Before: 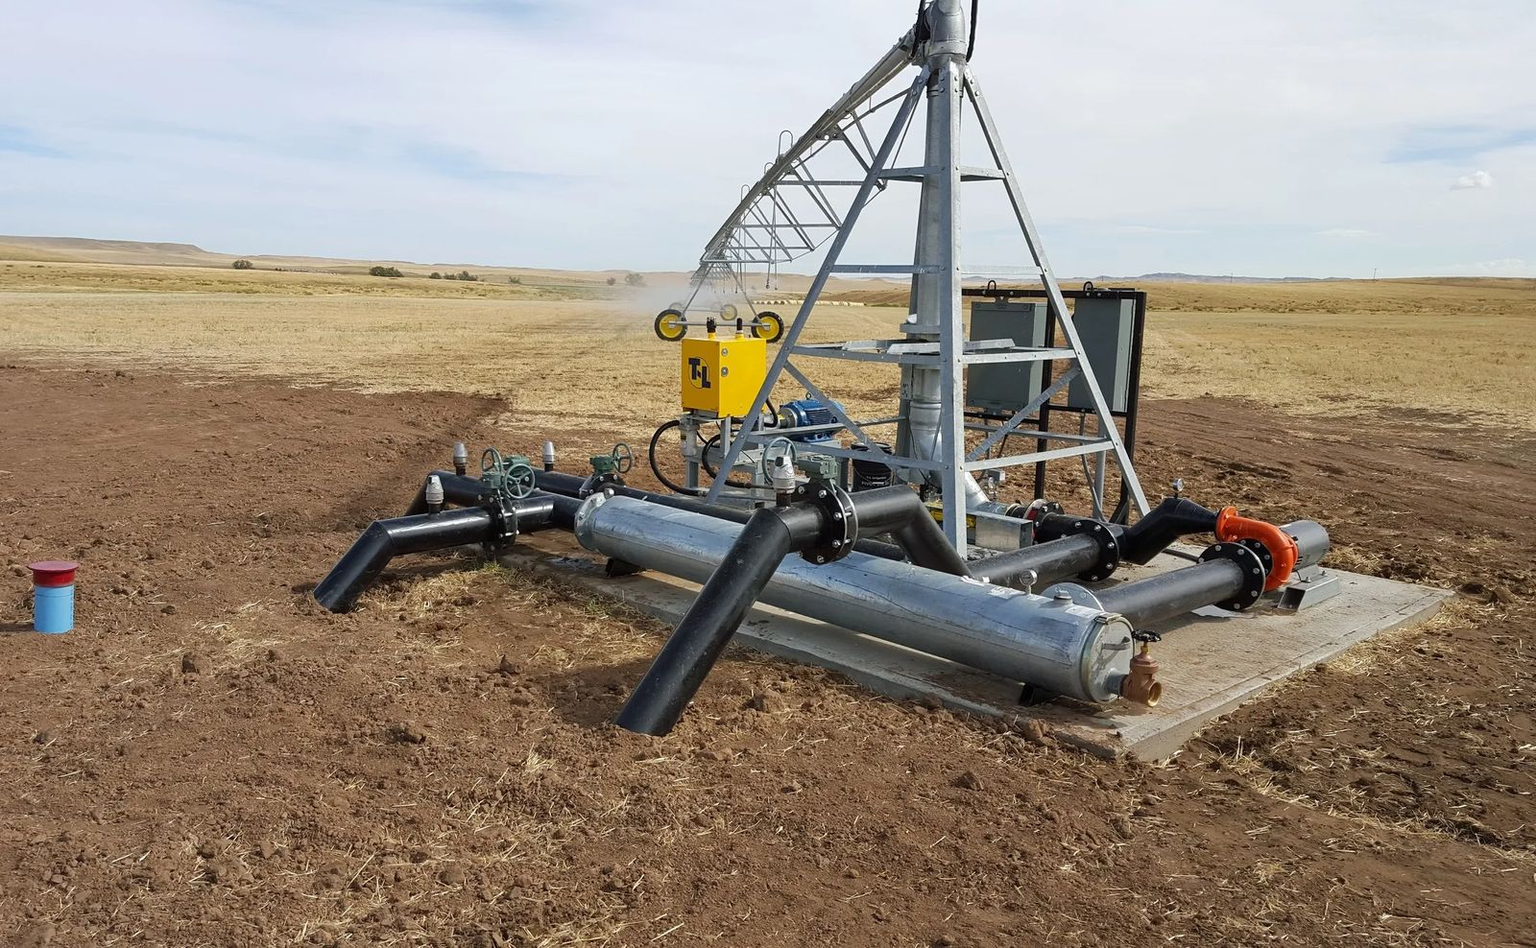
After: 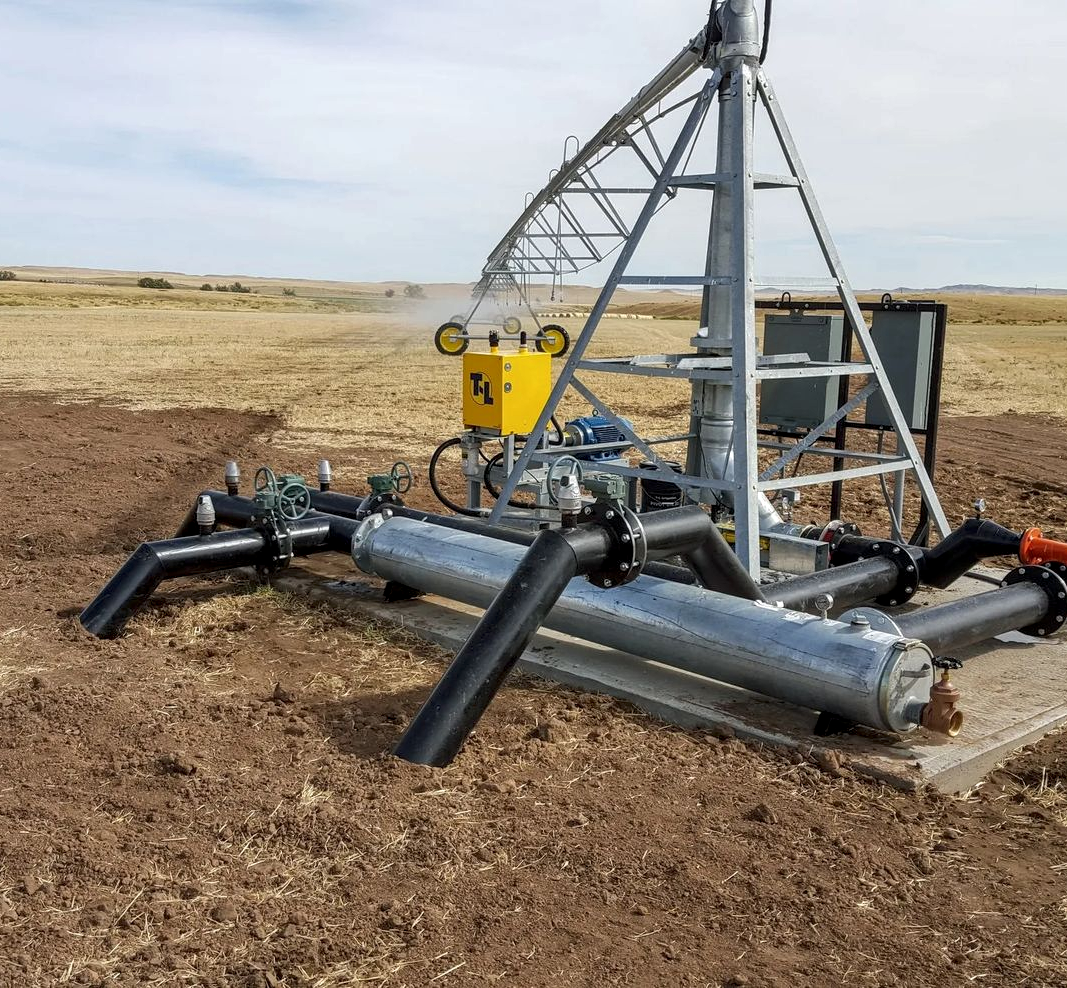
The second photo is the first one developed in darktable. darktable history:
crop and rotate: left 15.446%, right 17.836%
local contrast: detail 130%
